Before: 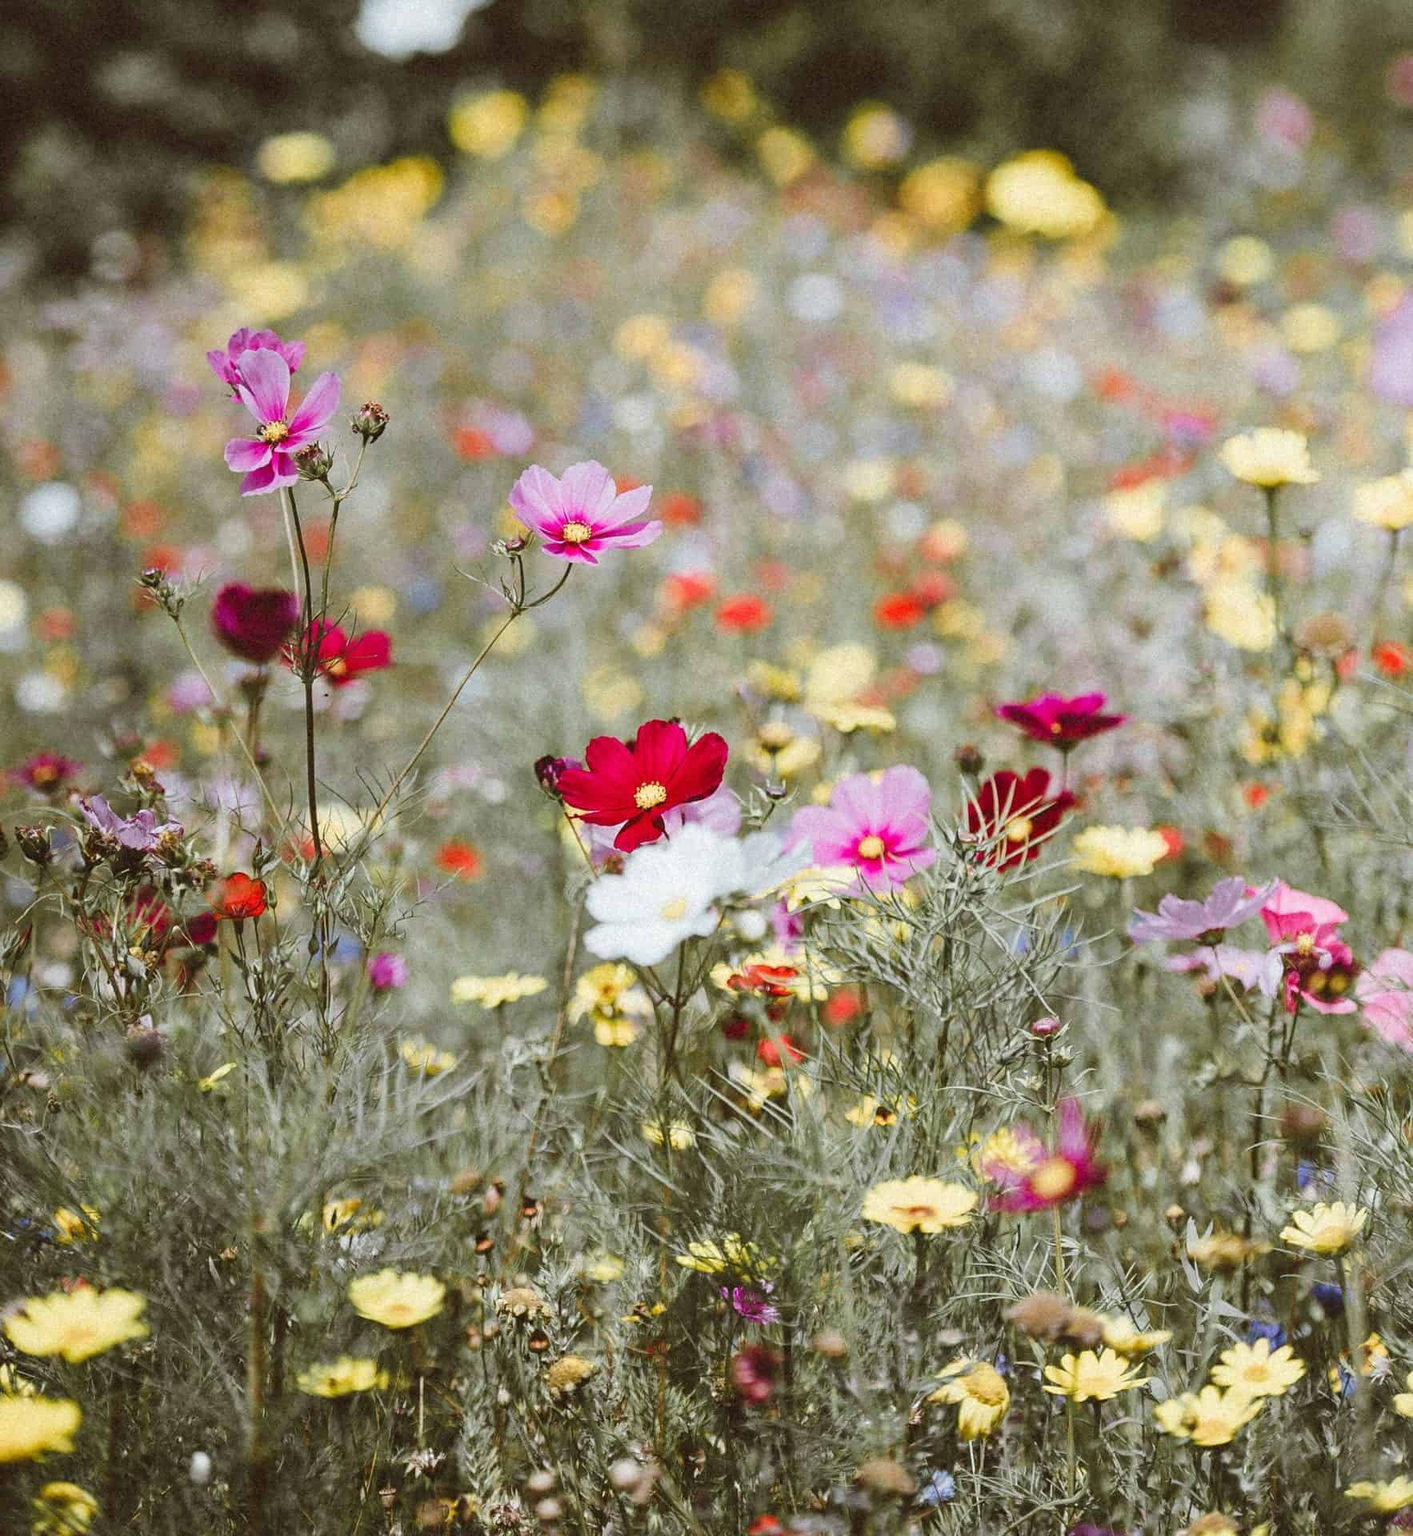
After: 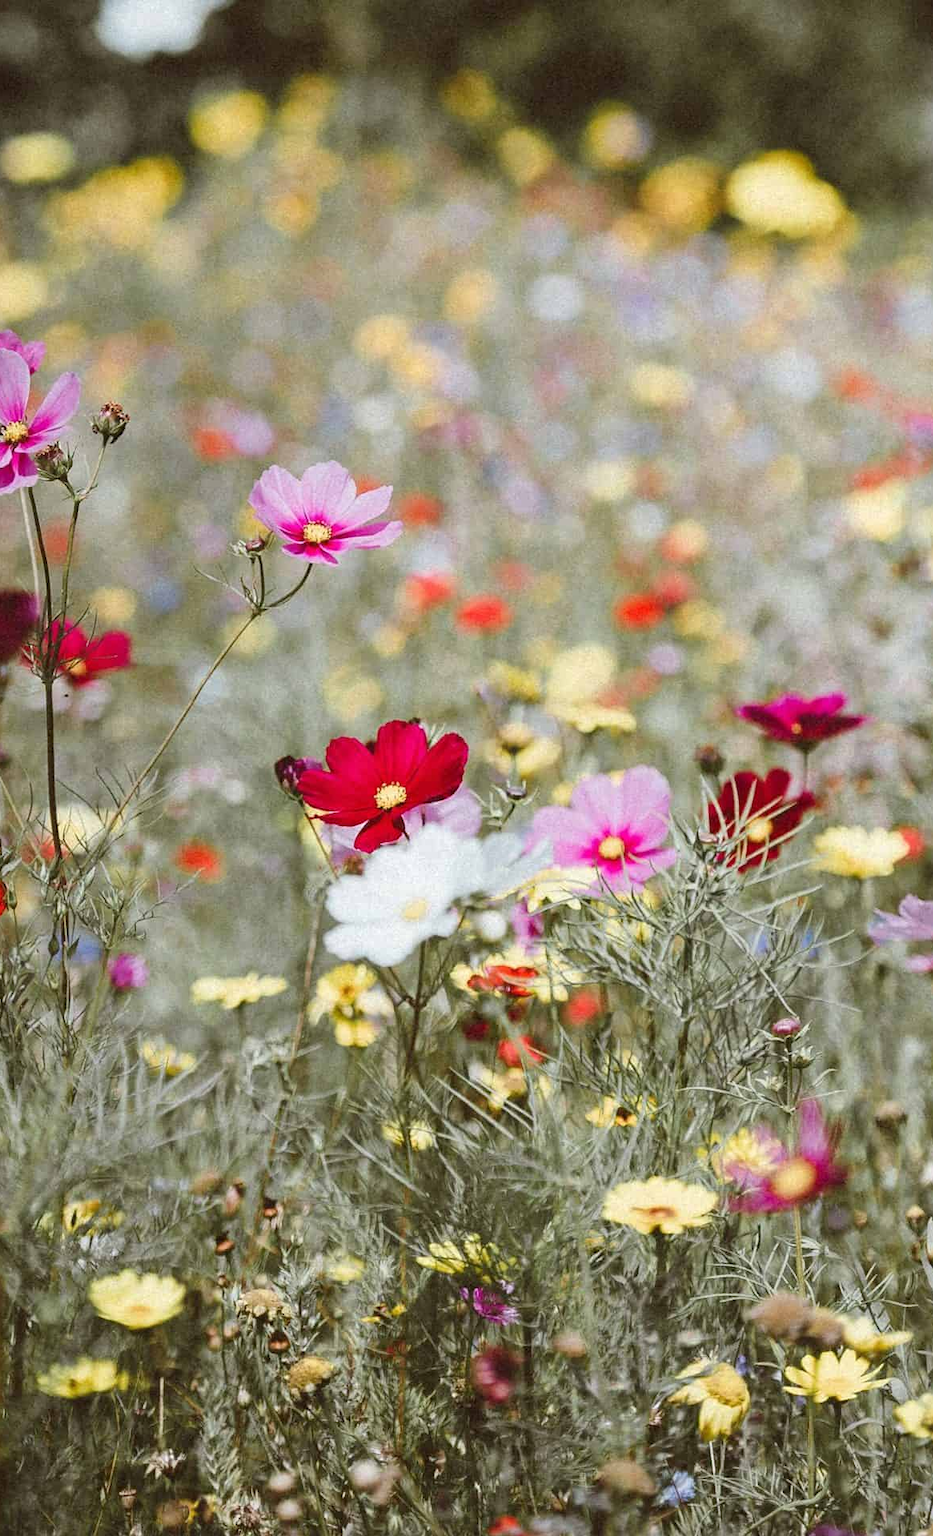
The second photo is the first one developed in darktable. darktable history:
crop and rotate: left 18.442%, right 15.508%
tone equalizer: on, module defaults
